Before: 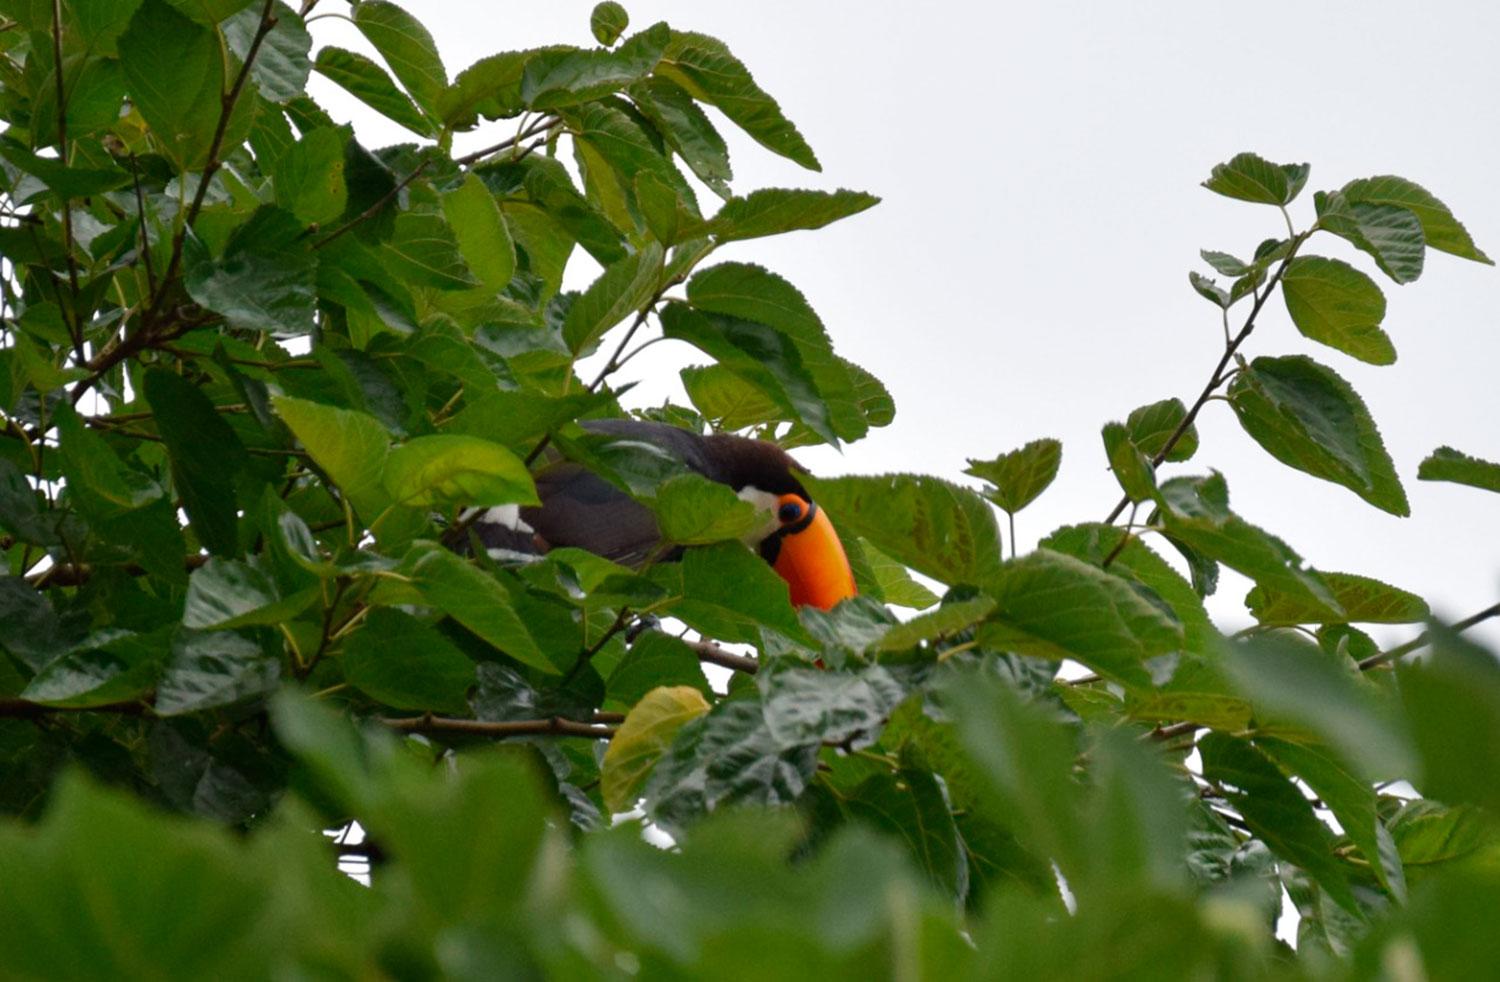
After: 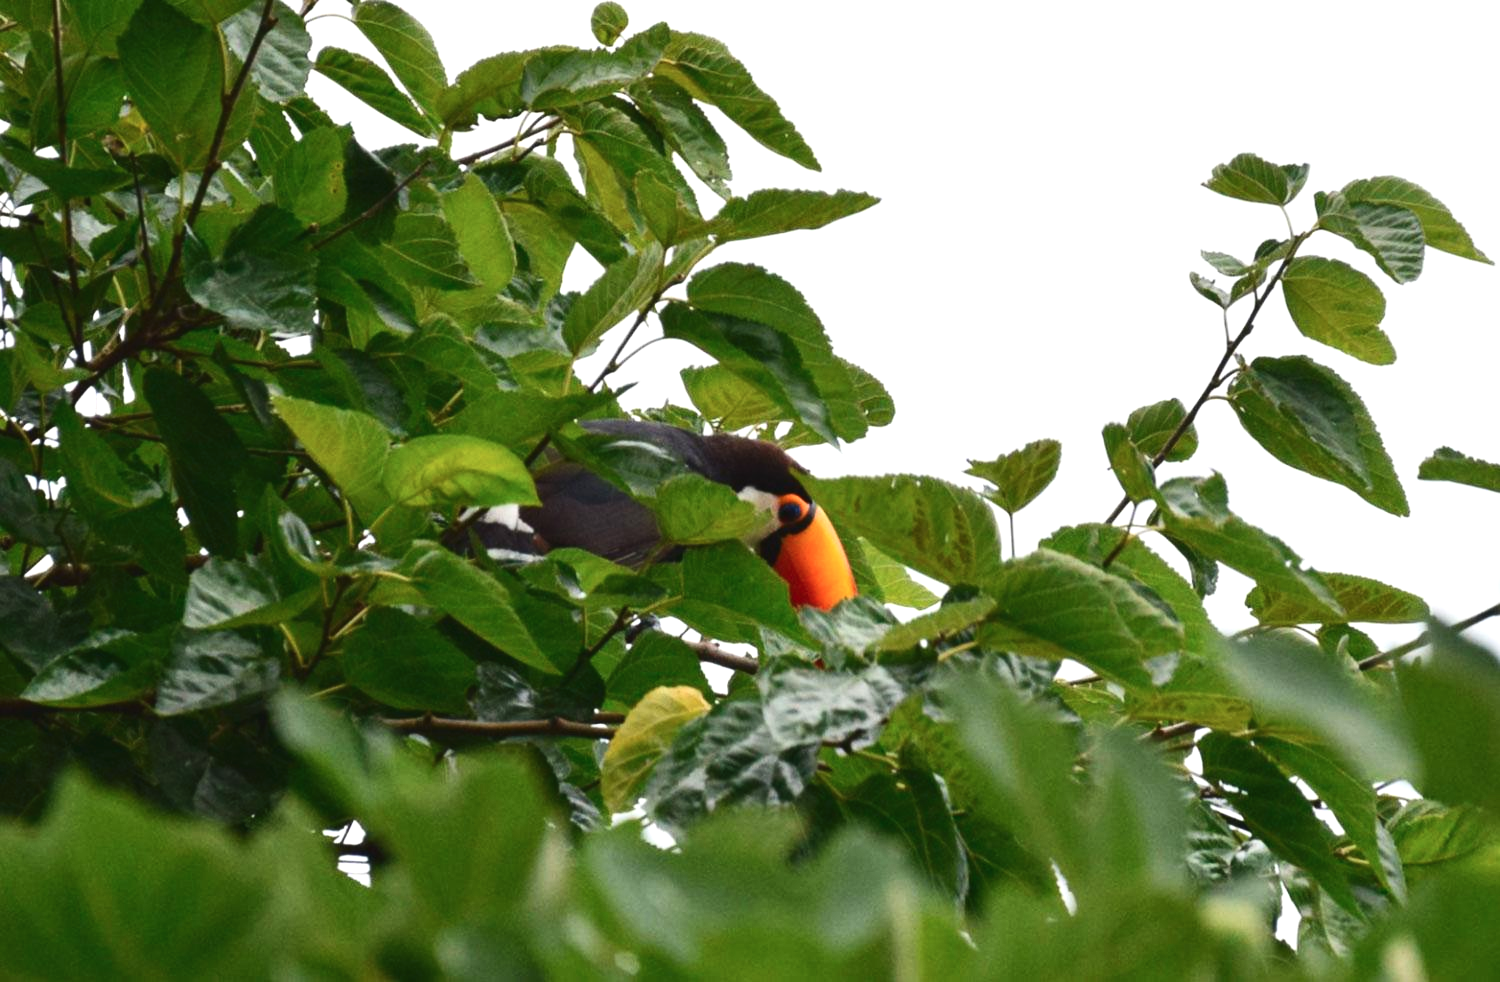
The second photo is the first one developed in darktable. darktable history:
contrast brightness saturation: contrast 0.221
exposure: black level correction -0.005, exposure 0.616 EV, compensate highlight preservation false
